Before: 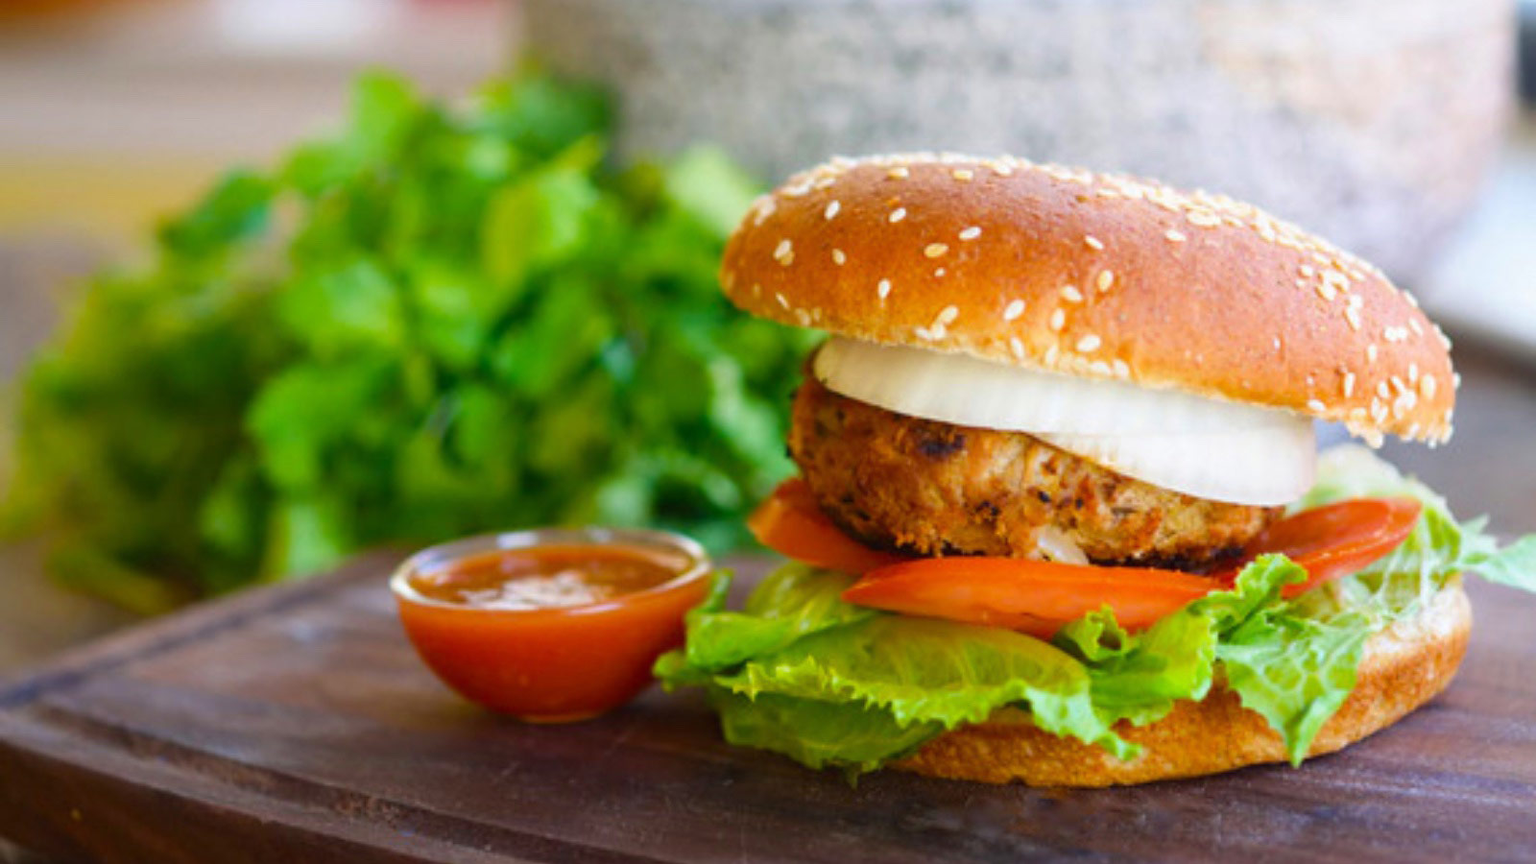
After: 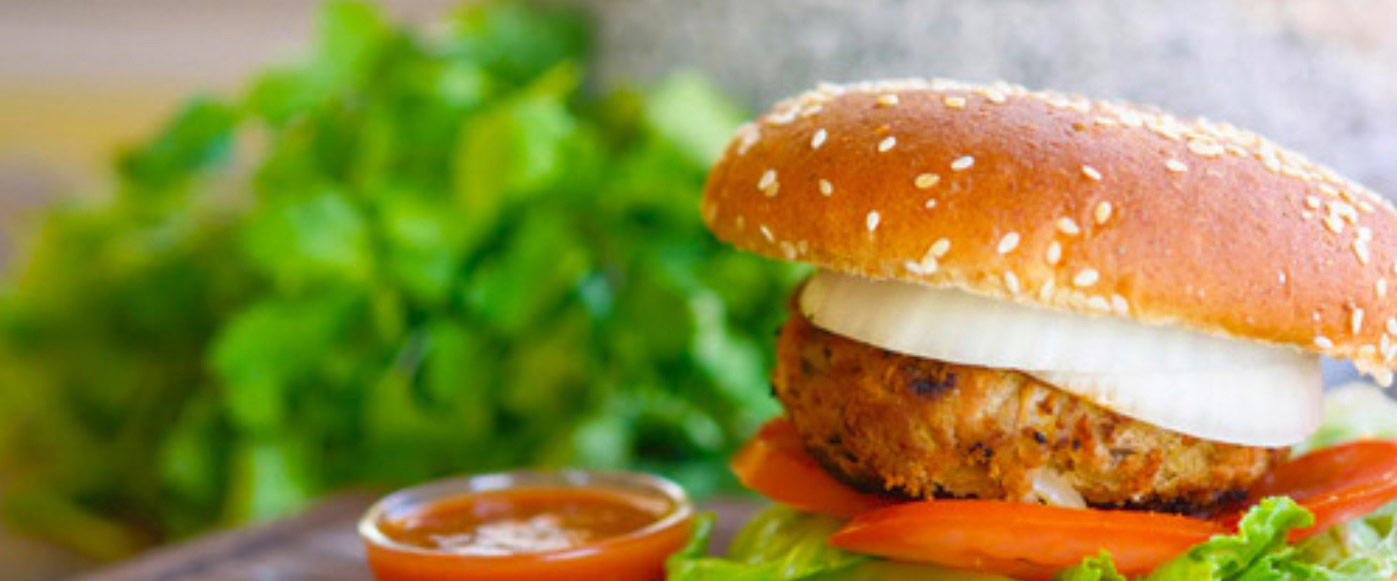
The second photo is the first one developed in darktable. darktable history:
crop: left 3.015%, top 8.969%, right 9.647%, bottom 26.457%
rgb curve: curves: ch0 [(0, 0) (0.053, 0.068) (0.122, 0.128) (1, 1)]
